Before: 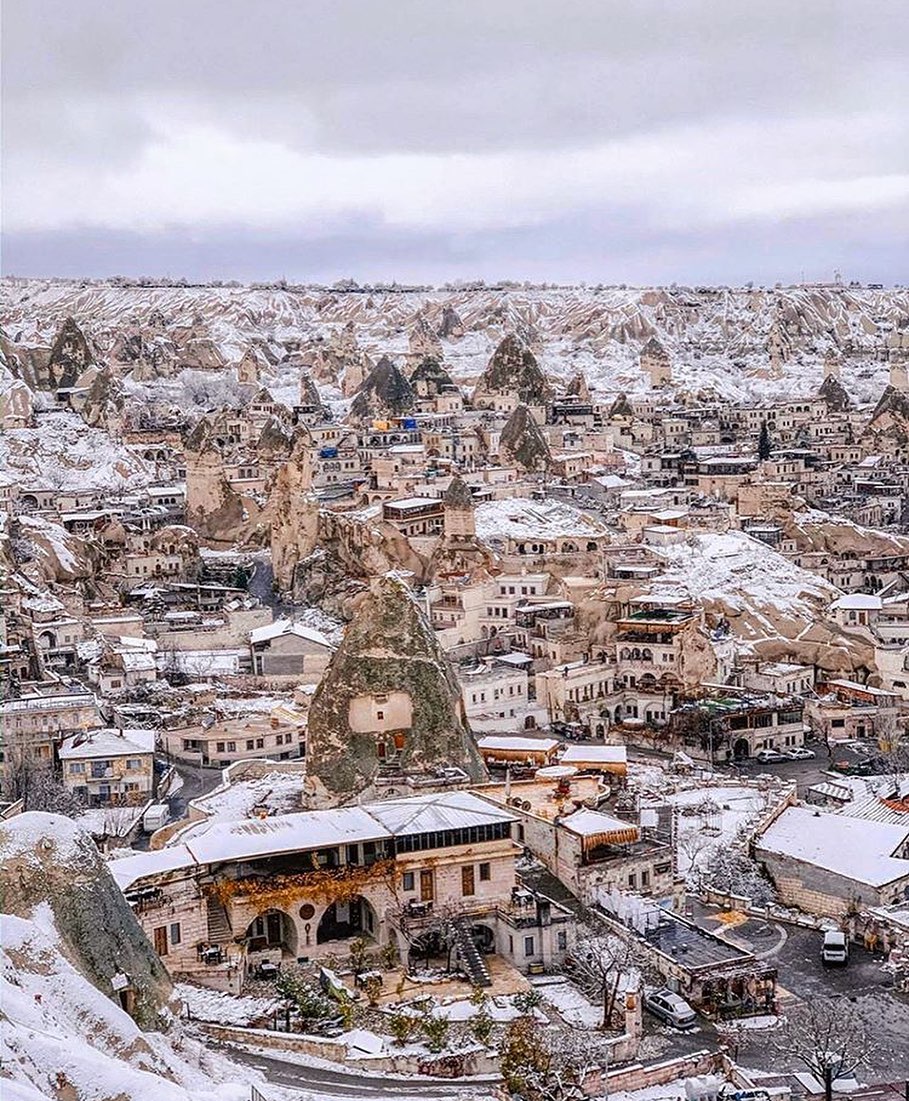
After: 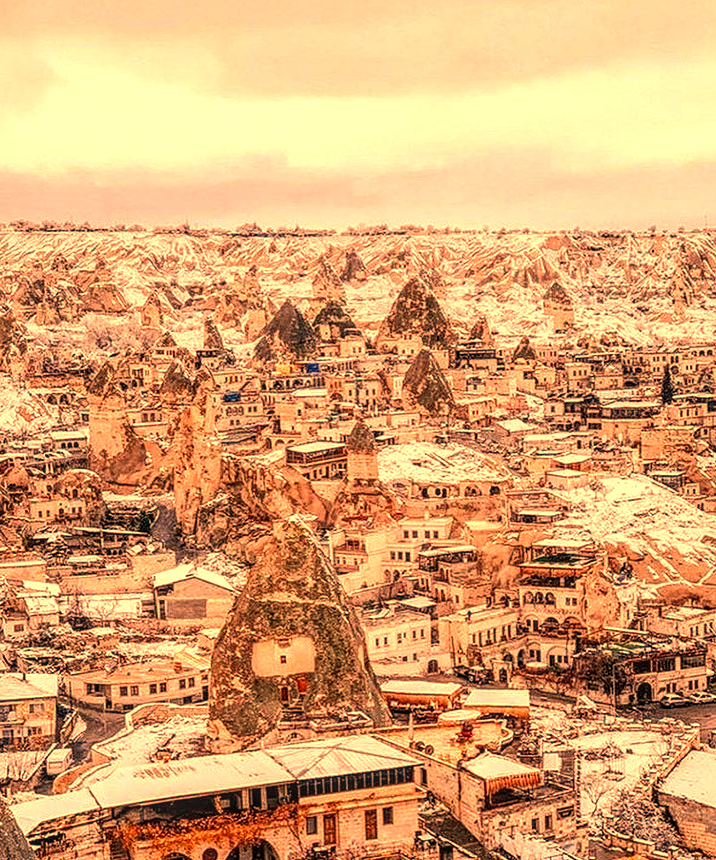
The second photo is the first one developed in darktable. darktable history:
color balance: contrast 10%
crop and rotate: left 10.77%, top 5.1%, right 10.41%, bottom 16.76%
local contrast: on, module defaults
white balance: red 1.467, blue 0.684
